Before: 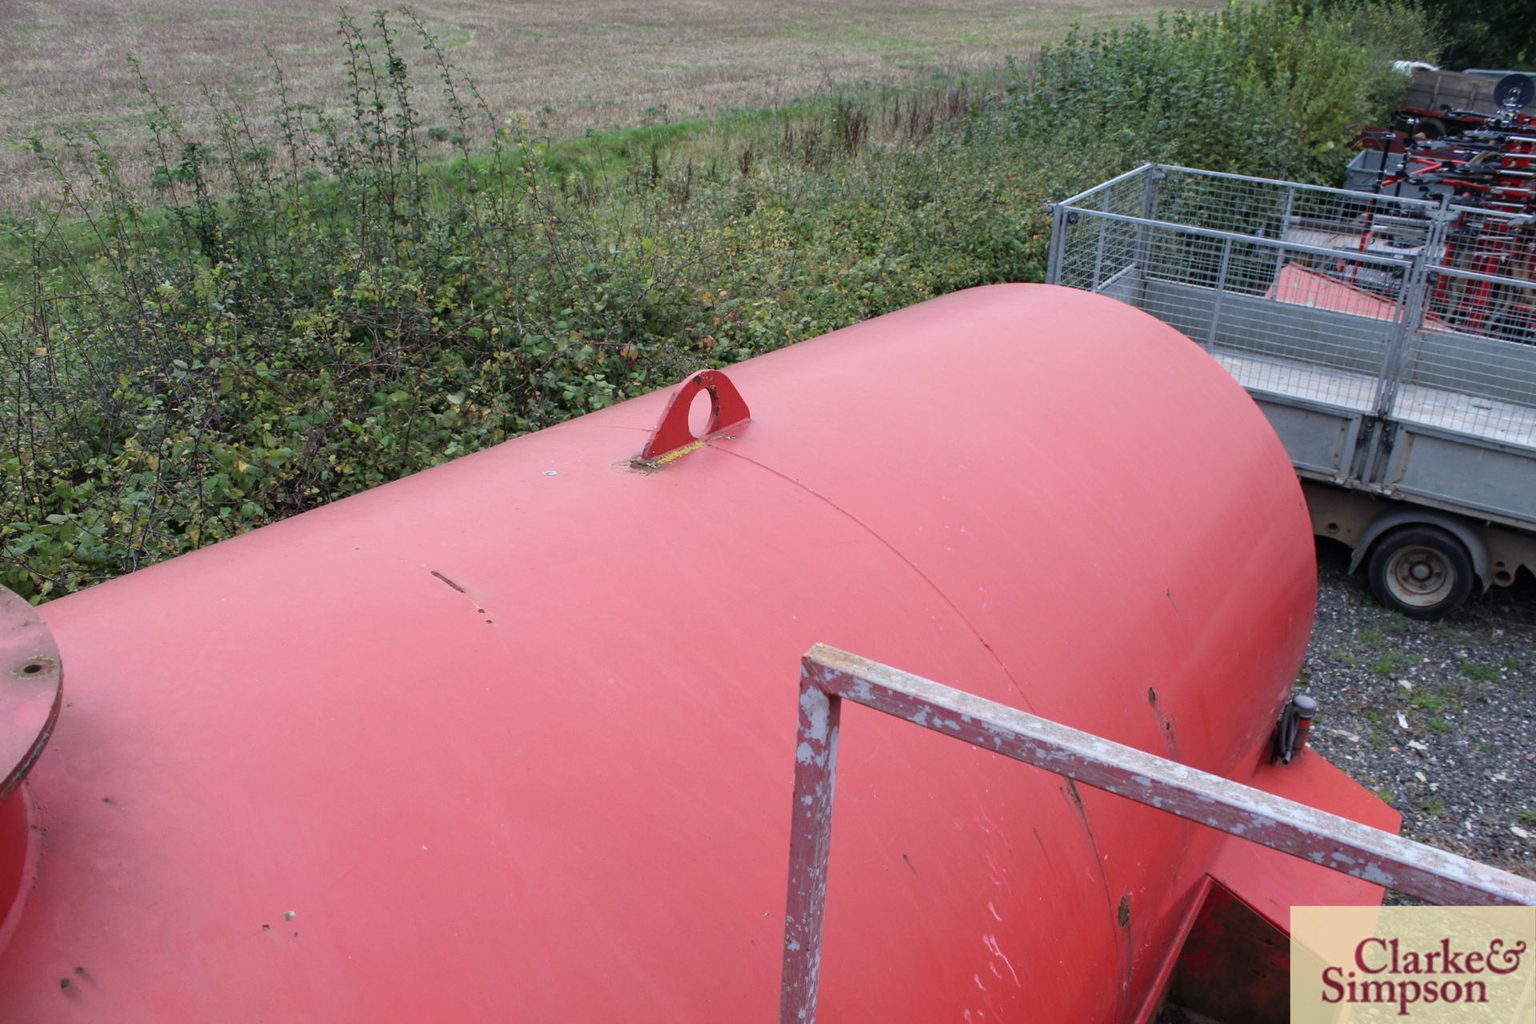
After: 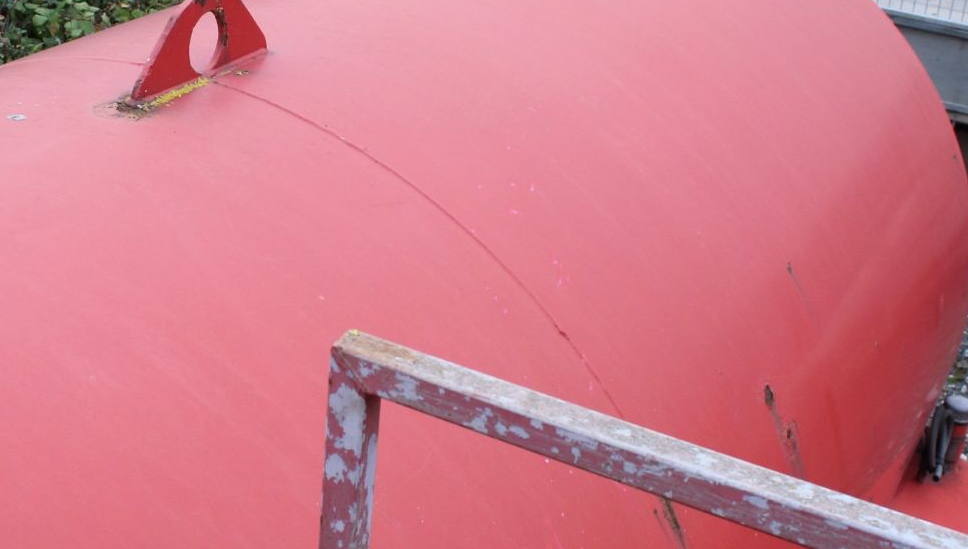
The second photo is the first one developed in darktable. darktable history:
crop: left 34.973%, top 37.086%, right 14.575%, bottom 19.969%
